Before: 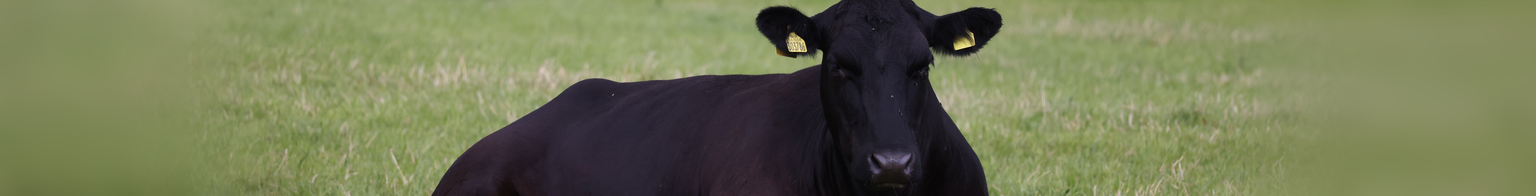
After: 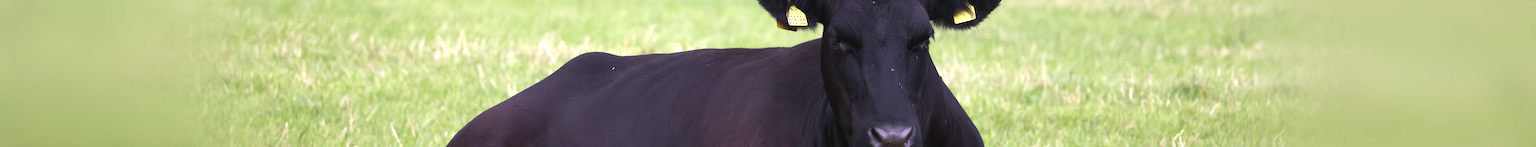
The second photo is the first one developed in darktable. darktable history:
crop: top 13.819%, bottom 11.169%
exposure: black level correction 0, exposure 1.173 EV, compensate exposure bias true, compensate highlight preservation false
